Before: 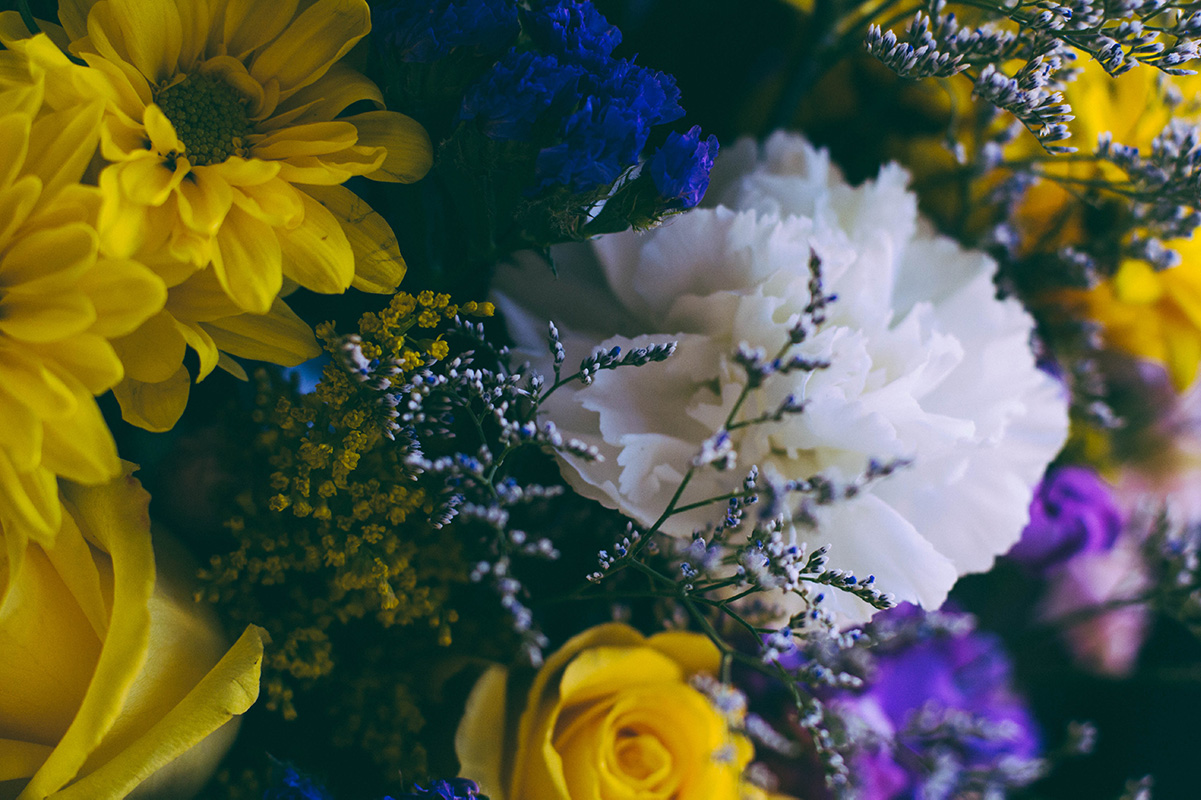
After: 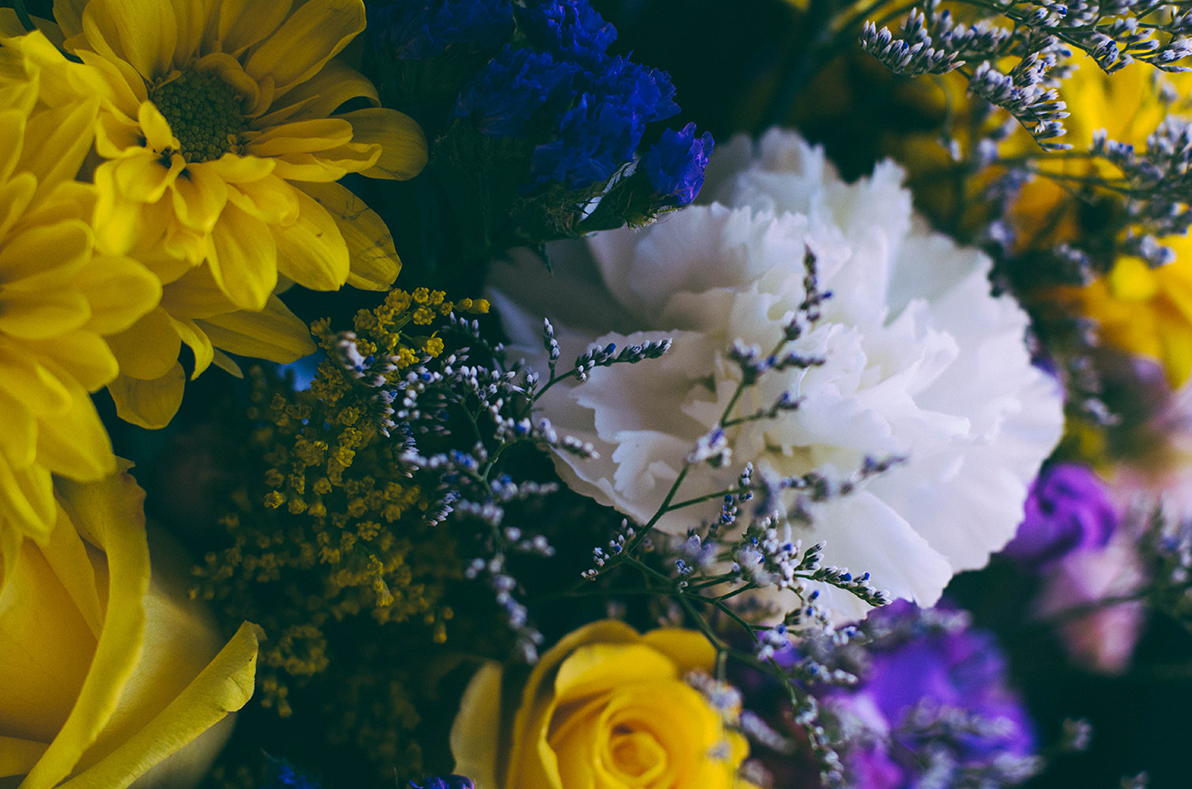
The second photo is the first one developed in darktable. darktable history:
crop: left 0.442%, top 0.475%, right 0.25%, bottom 0.8%
